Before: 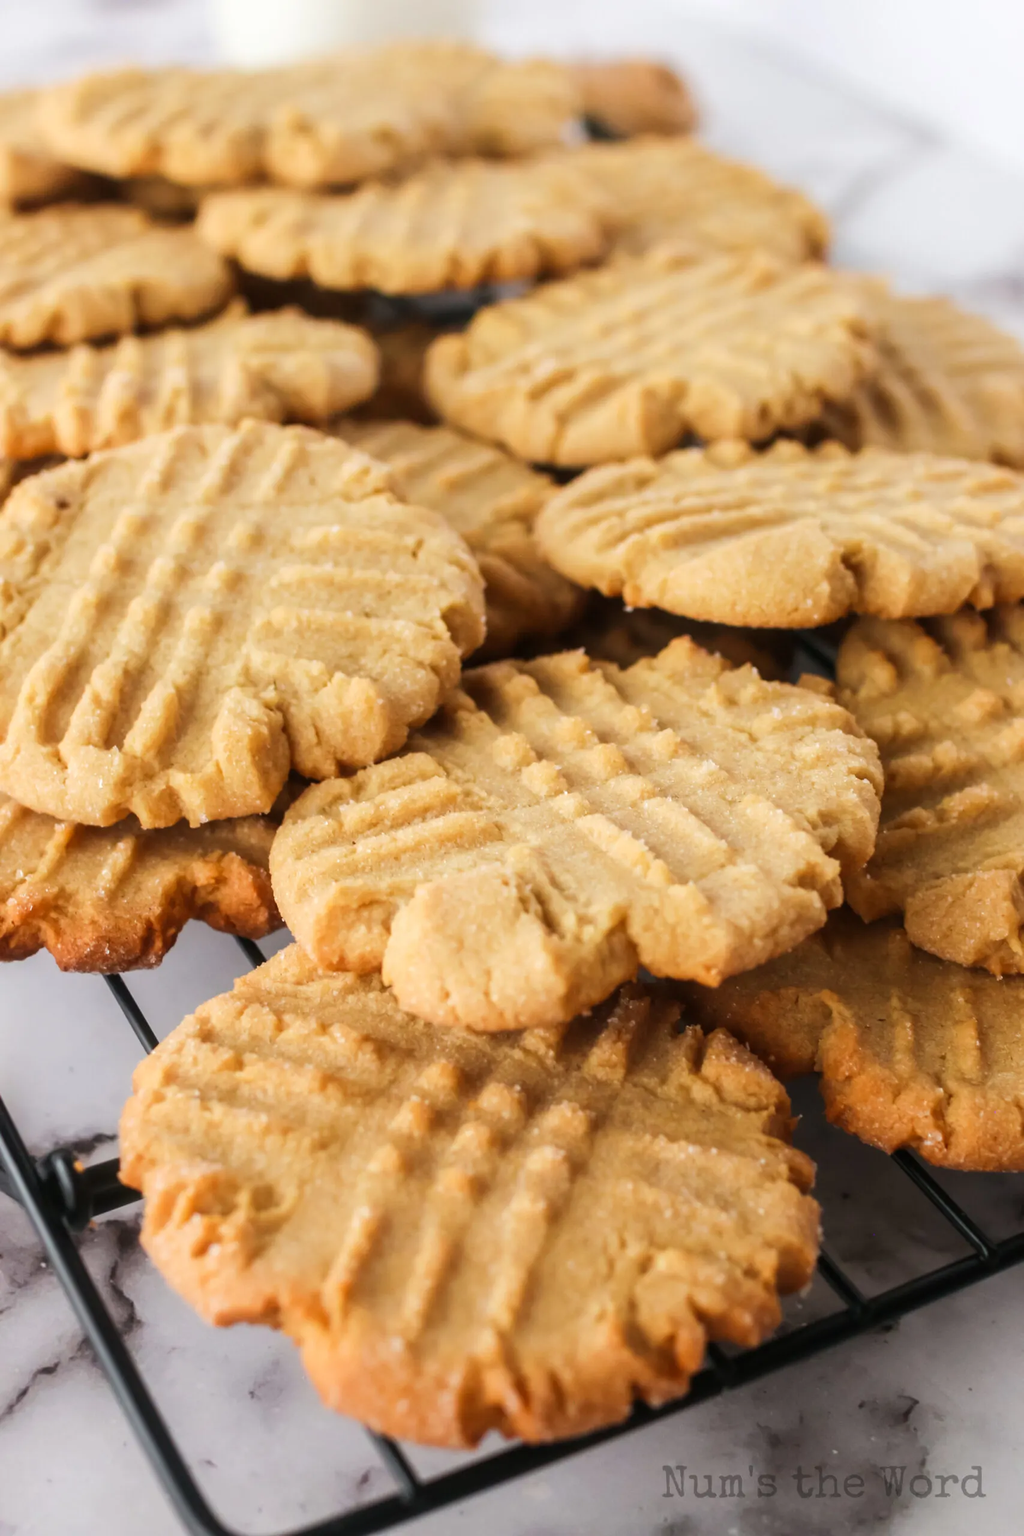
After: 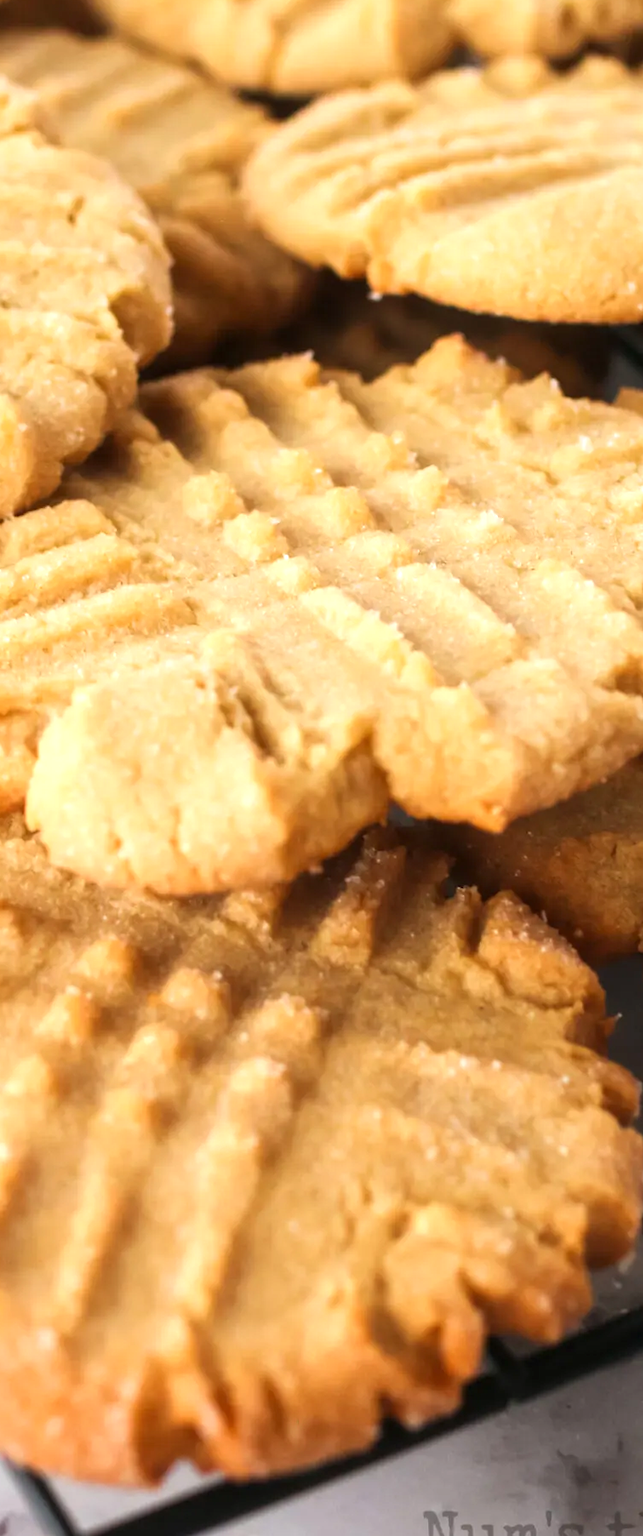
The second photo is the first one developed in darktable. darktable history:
crop: left 35.59%, top 26.058%, right 20.072%, bottom 3.432%
exposure: exposure 0.492 EV, compensate highlight preservation false
